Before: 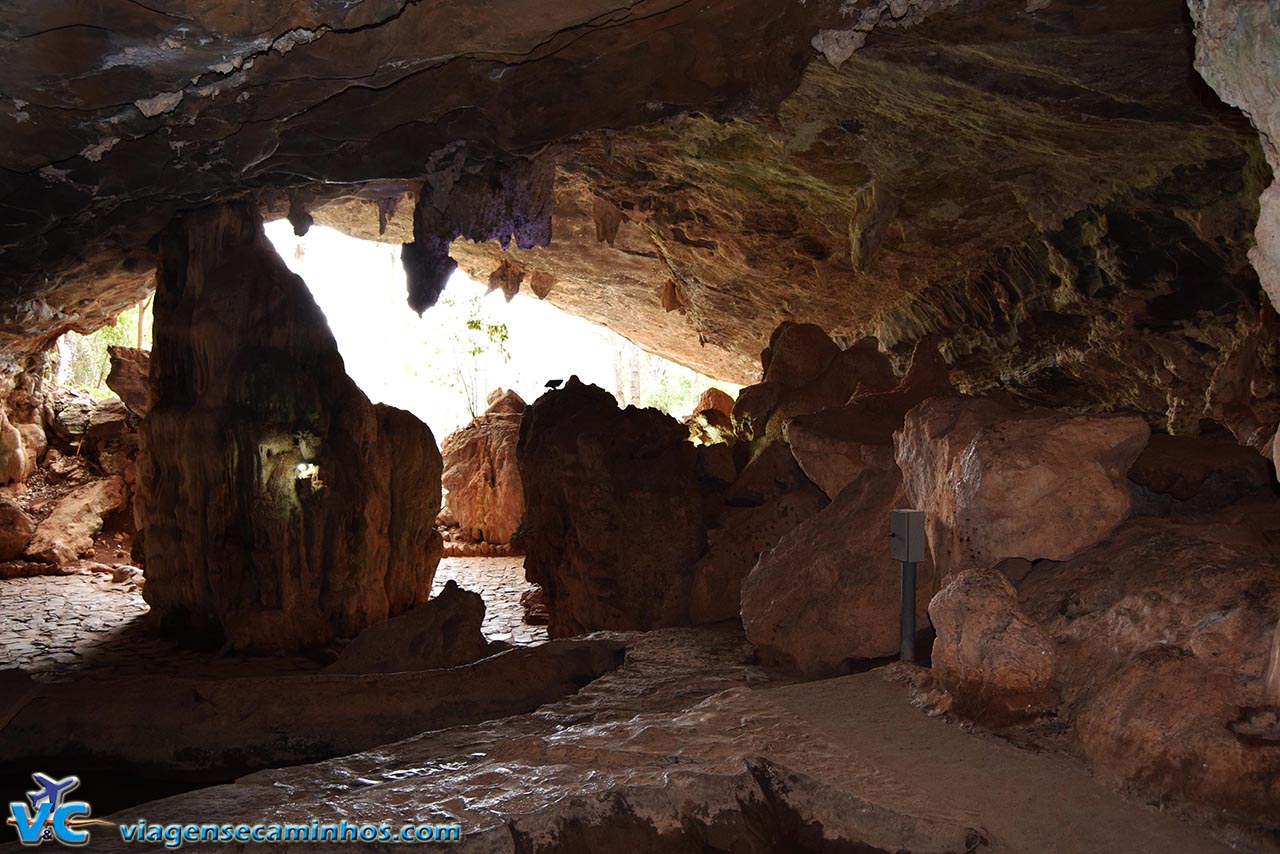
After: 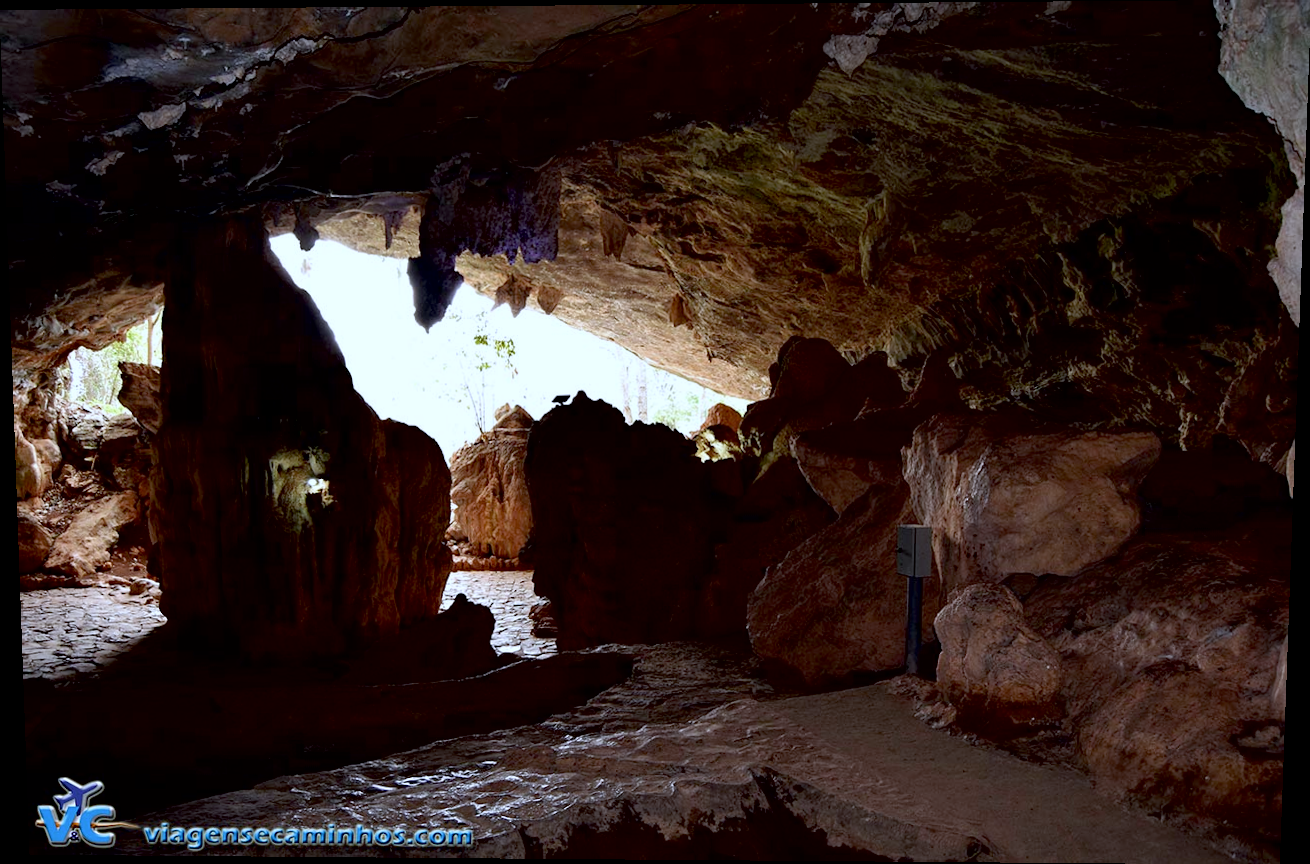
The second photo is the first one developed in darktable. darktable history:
exposure: black level correction 0.016, exposure -0.009 EV, compensate highlight preservation false
white balance: red 0.926, green 1.003, blue 1.133
contrast brightness saturation: saturation -0.1
rotate and perspective: lens shift (vertical) 0.048, lens shift (horizontal) -0.024, automatic cropping off
